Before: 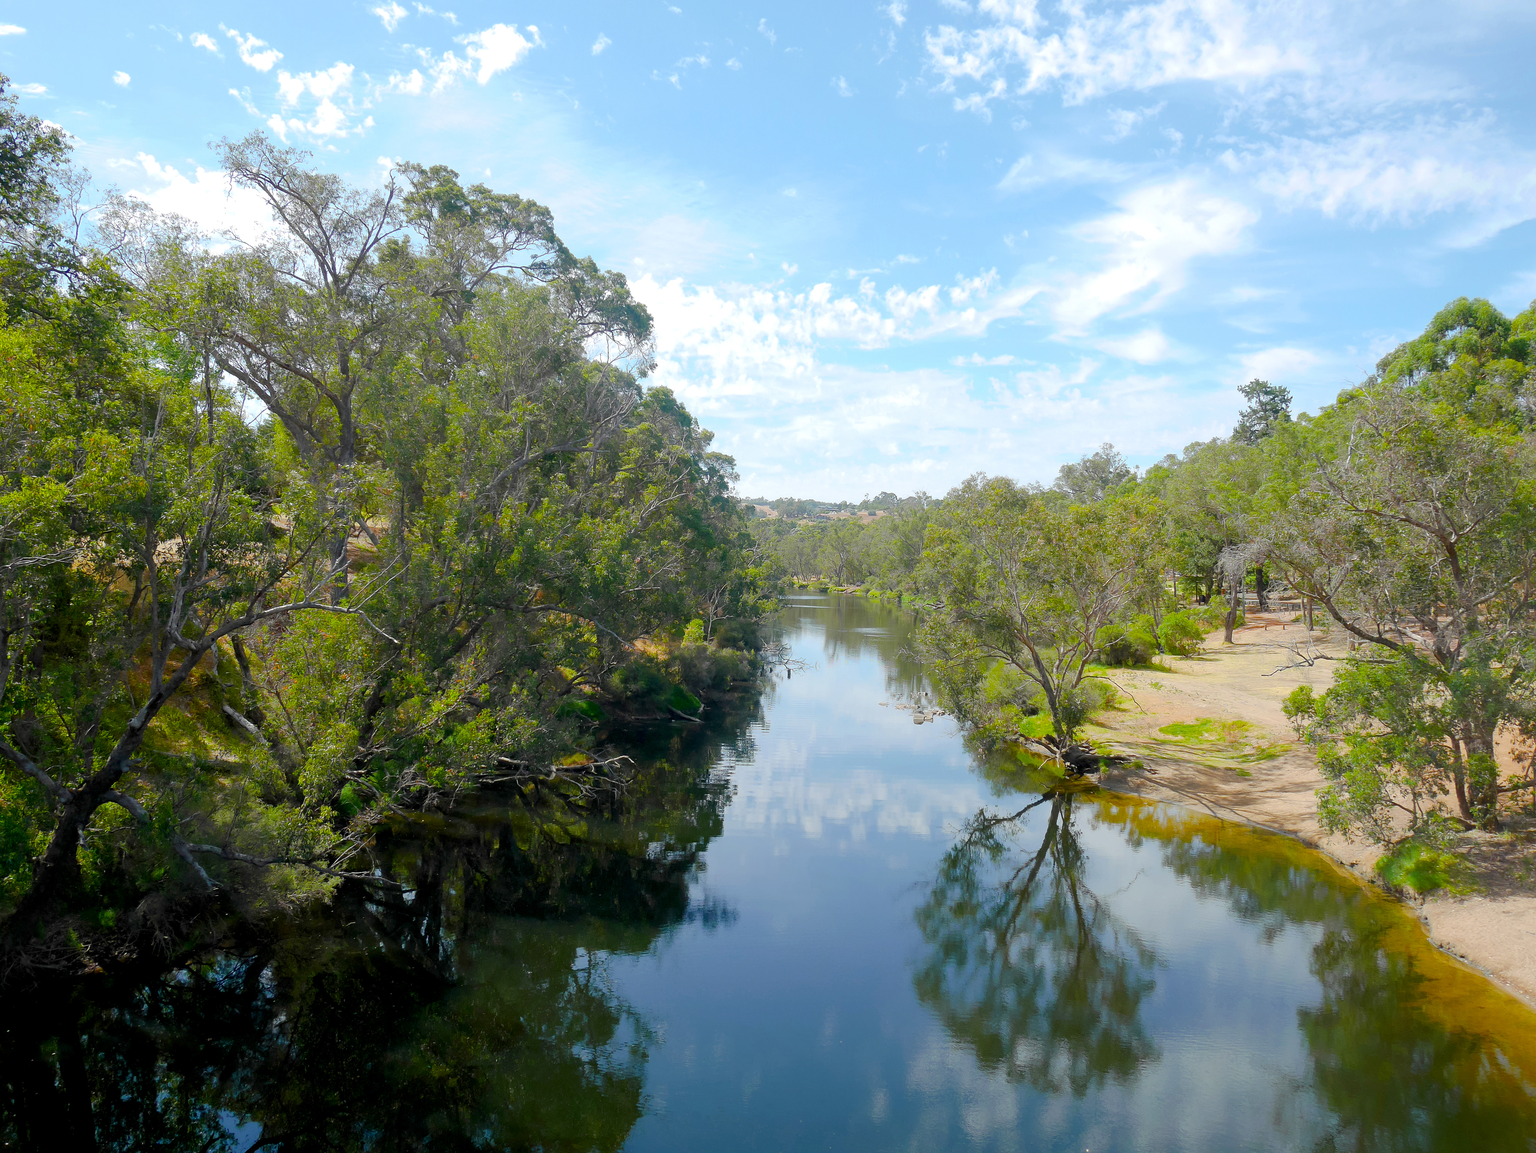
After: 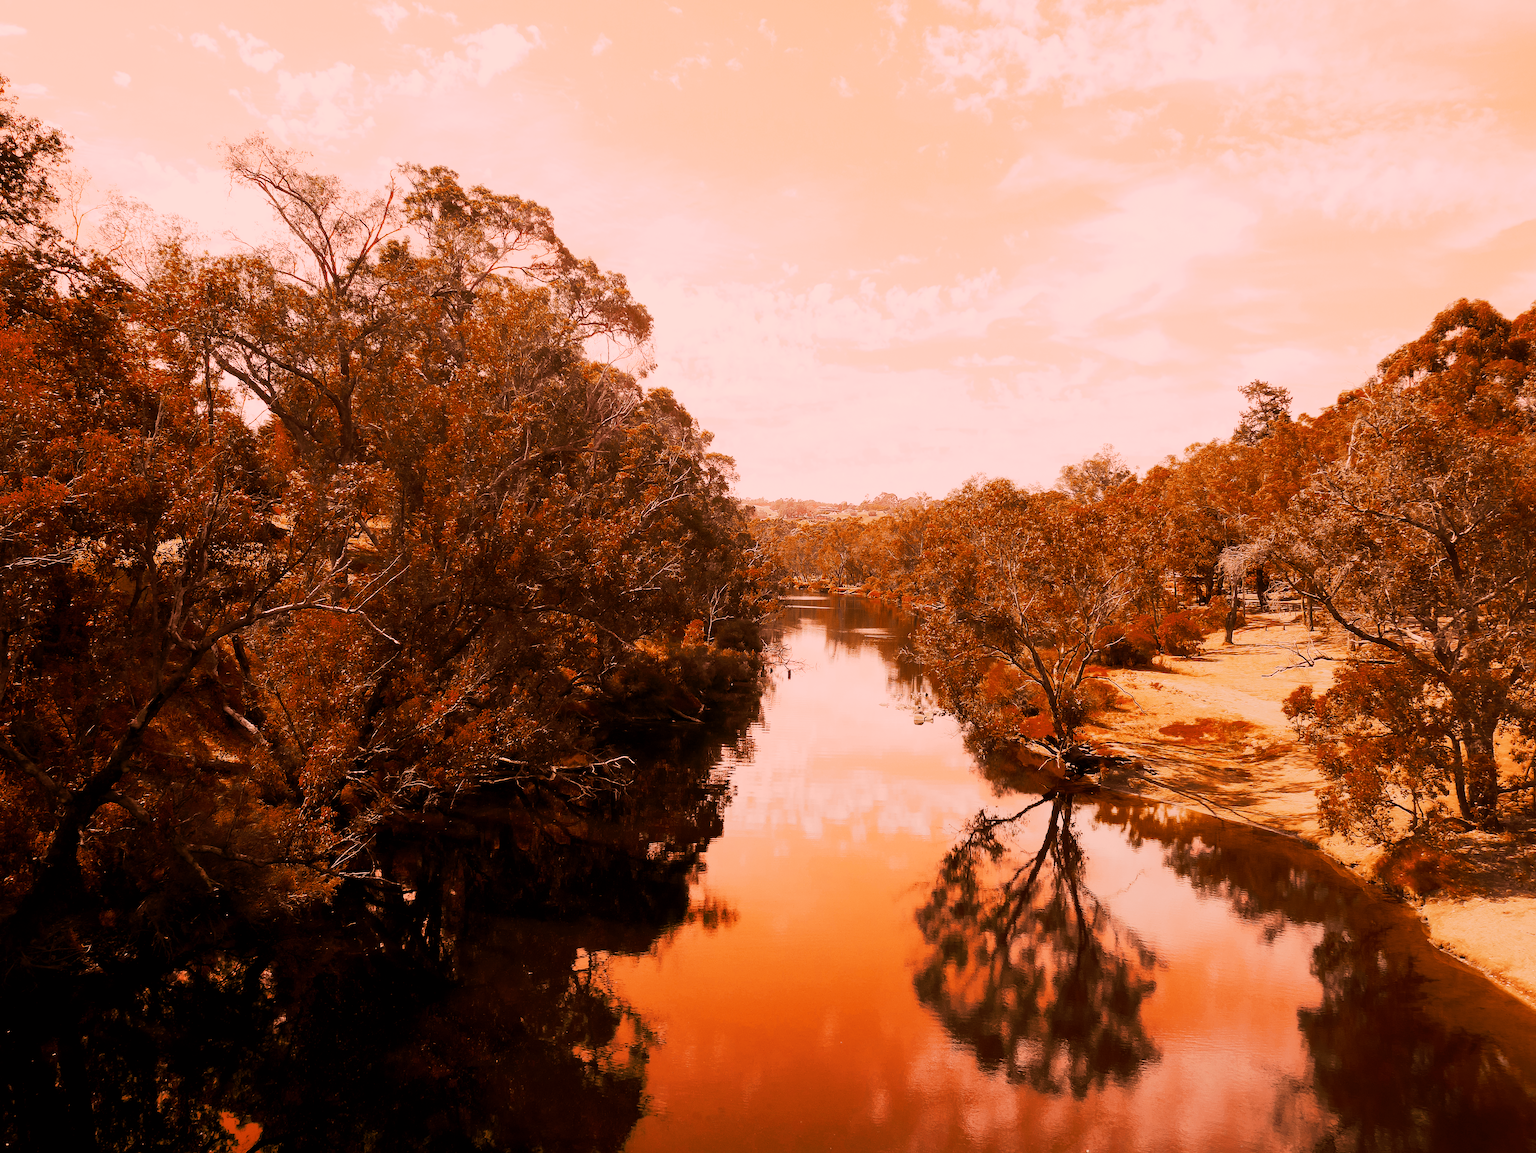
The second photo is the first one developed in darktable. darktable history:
tone curve: curves: ch0 [(0, 0) (0.003, 0.002) (0.011, 0.002) (0.025, 0.002) (0.044, 0.007) (0.069, 0.014) (0.1, 0.026) (0.136, 0.04) (0.177, 0.061) (0.224, 0.1) (0.277, 0.151) (0.335, 0.198) (0.399, 0.272) (0.468, 0.387) (0.543, 0.553) (0.623, 0.716) (0.709, 0.8) (0.801, 0.855) (0.898, 0.897) (1, 1)], preserve colors none
color look up table: target L [68.84, 57.68, 77.52, 72, 45.67, 49.08, 52.29, 43.08, 27.51, 202.02, 59.04, 68.03, 58.42, 50.54, 51.13, 48.71, 44.01, 50.99, 30.16, 28.3, 16.2, 90.83, 74.6, 78.79, 78.03, 71.5, 68.89, 63.27, 54.07, 67.99, 59.58, 67.98, 64.03, 34.03, 63.78, 27.48, 31.69, 28.64, 10.73, 22.52, 93.39, 72.87, 81.75, 69.06, 68.08, 67.03, 69.75, 45.45, 6.199], target a [41.22, 39.61, 35, 38.51, 22.48, 22.63, 16.8, 21.95, 24.98, 0, 34.21, 39.31, 34.38, 20.28, 20.38, 18.7, 17.49, 17.88, 26.63, 22.8, 18.41, 30.58, 37.85, 35.91, 37.23, 31.54, 33.7, 35.53, 14.02, 34.44, 31.26, 34.42, 34.69, 24.59, 34.32, 21.29, 22.93, 23.7, 15.6, 17.06, 27.74, 37, 35.47, 39.23, 34.99, 38.45, 40.89, 17.78, 4.4], target b [26, 44.12, 27.05, 25.27, 41.76, 42.01, 38.22, 41.08, 33.94, -0.001, 41.51, 27.98, 41.53, 41.63, 41.75, 41.33, 40.19, 41.3, 35.94, 34.79, 20.82, 27.06, 27.64, 23.4, 31.25, 45.56, 46.18, 42.9, 14.13, 44.99, 32.1, 45.09, 42.87, 38.09, 42.98, 27.46, 37.01, 35.24, 13.32, 28.63, 21.23, 27.65, 29.28, 30.4, 42.23, 27.26, 24.81, 40.57, 9.95], num patches 49
